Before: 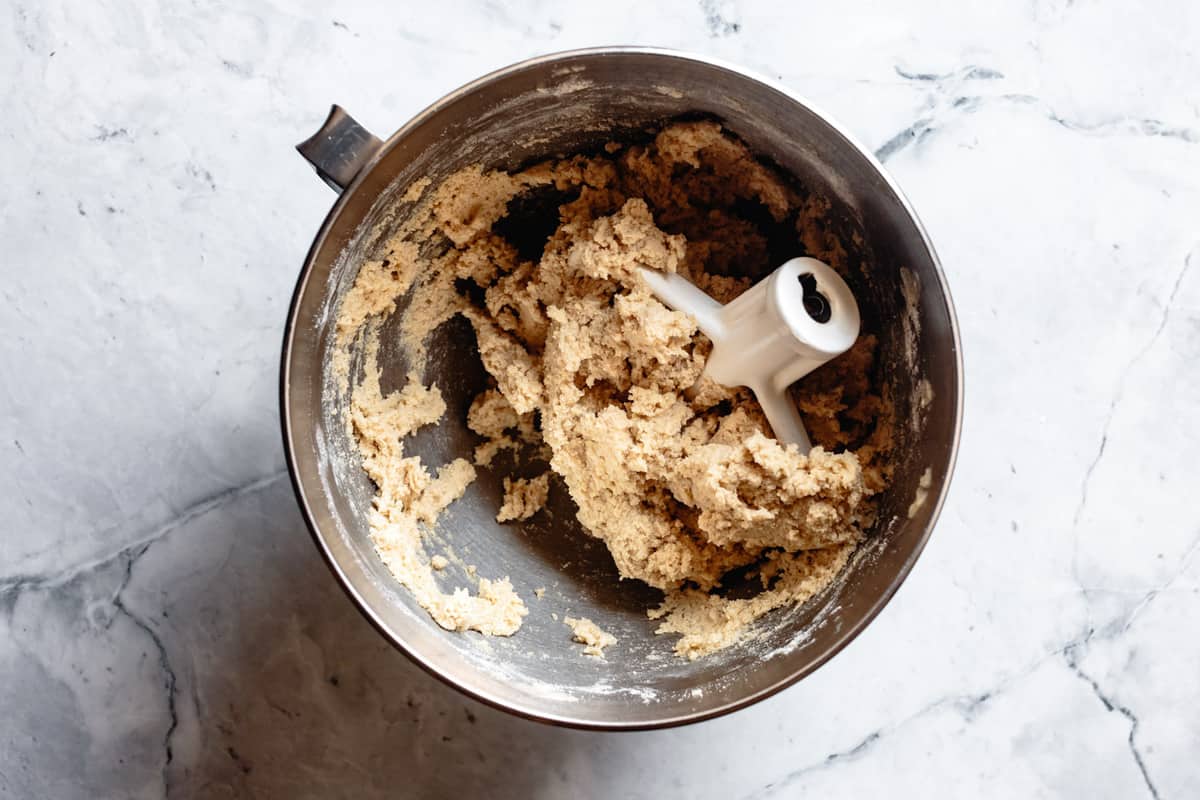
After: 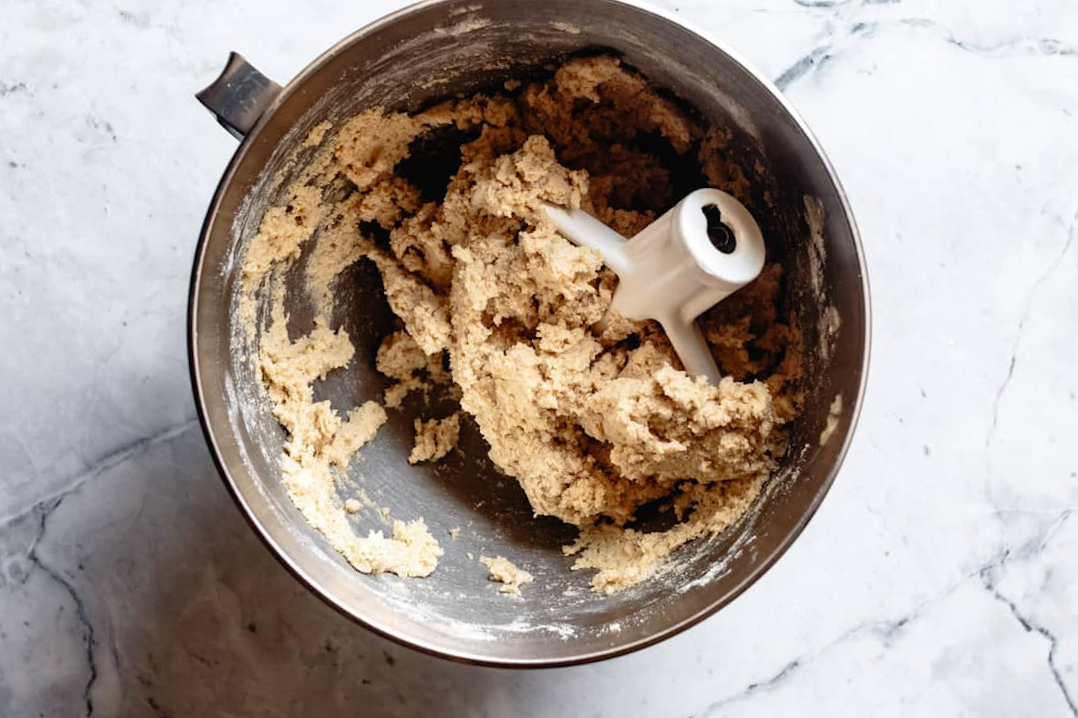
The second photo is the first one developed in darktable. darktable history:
crop and rotate: angle 1.95°, left 5.553%, top 5.671%
